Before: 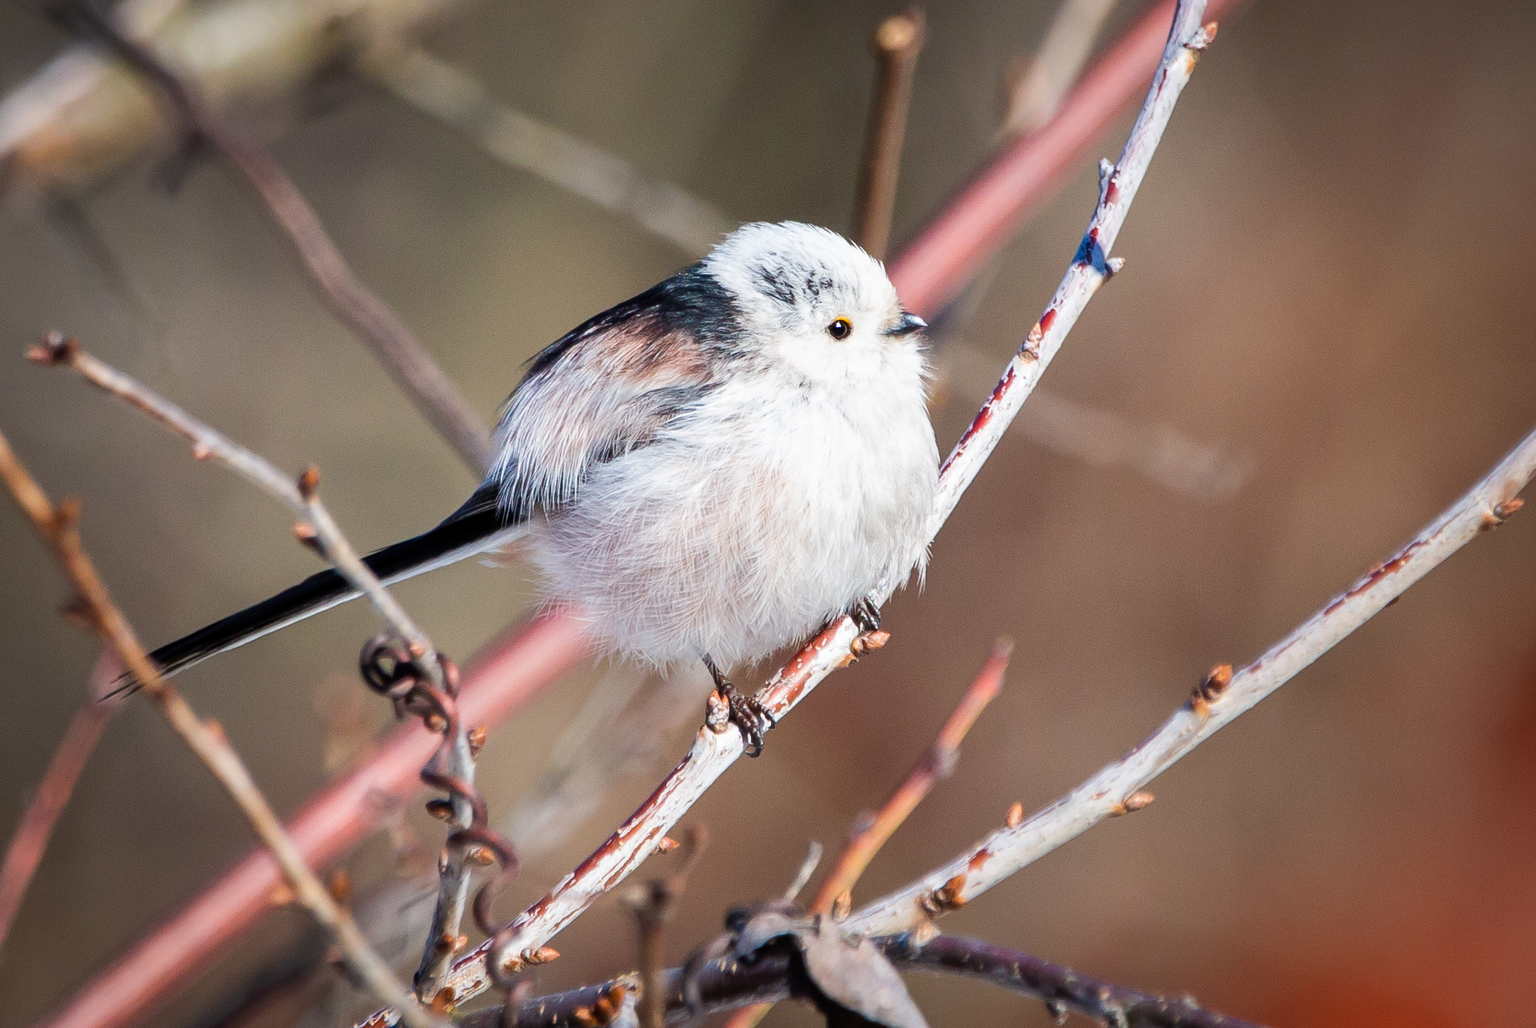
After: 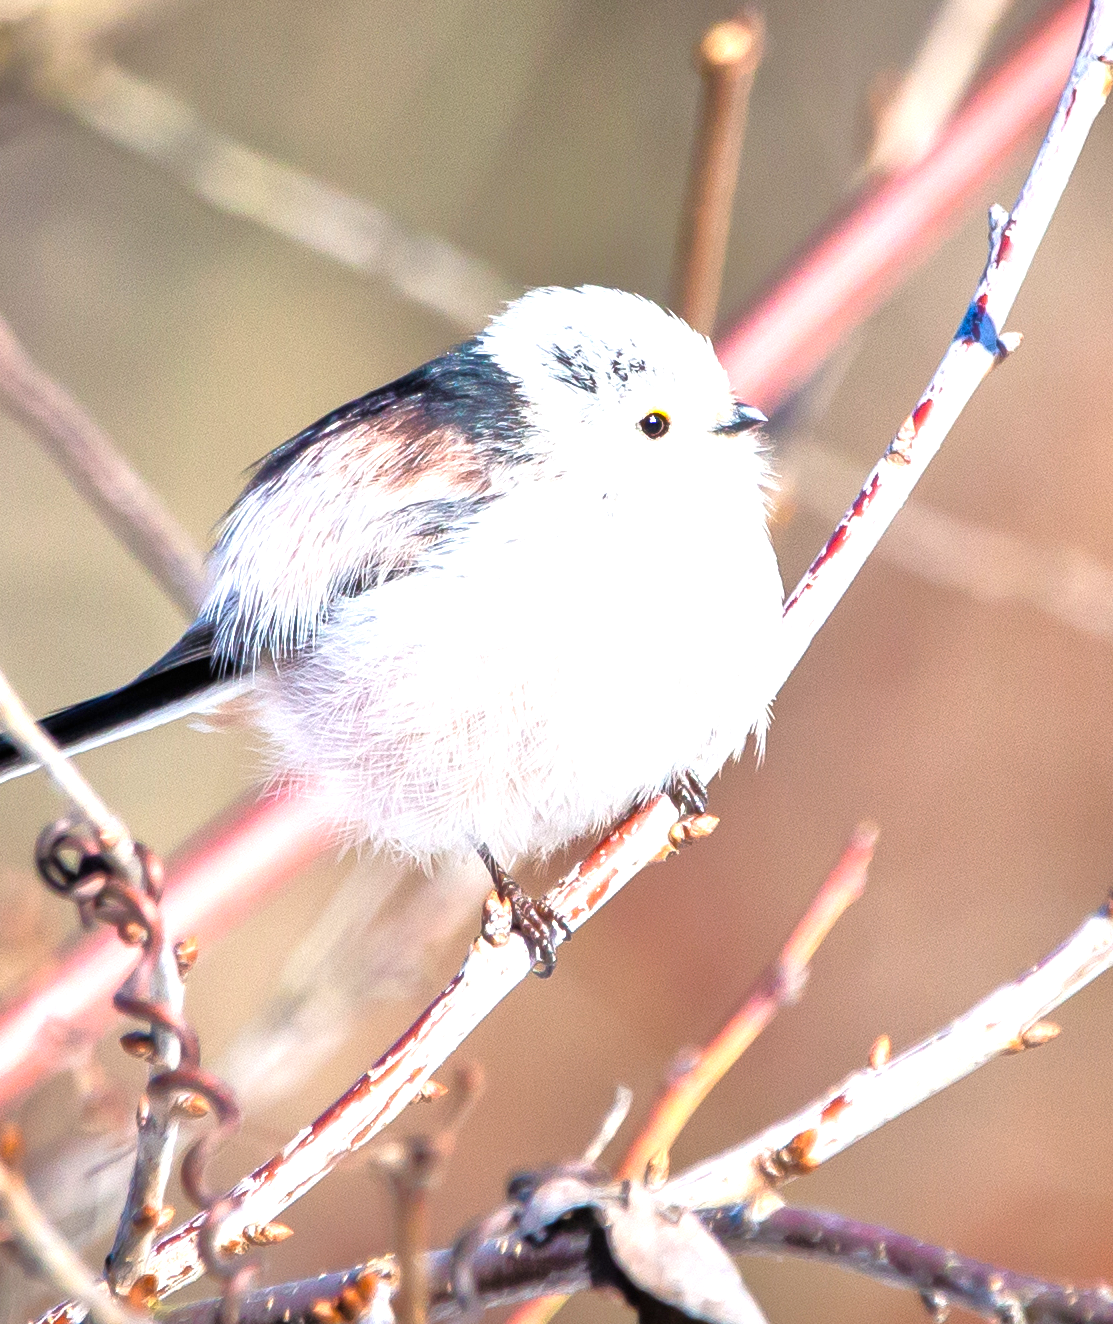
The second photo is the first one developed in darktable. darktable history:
tone equalizer: -7 EV 0.15 EV, -6 EV 0.6 EV, -5 EV 1.15 EV, -4 EV 1.33 EV, -3 EV 1.15 EV, -2 EV 0.6 EV, -1 EV 0.15 EV, mask exposure compensation -0.5 EV
crop: left 21.674%, right 22.086%
exposure: black level correction 0, exposure 1.1 EV, compensate exposure bias true, compensate highlight preservation false
